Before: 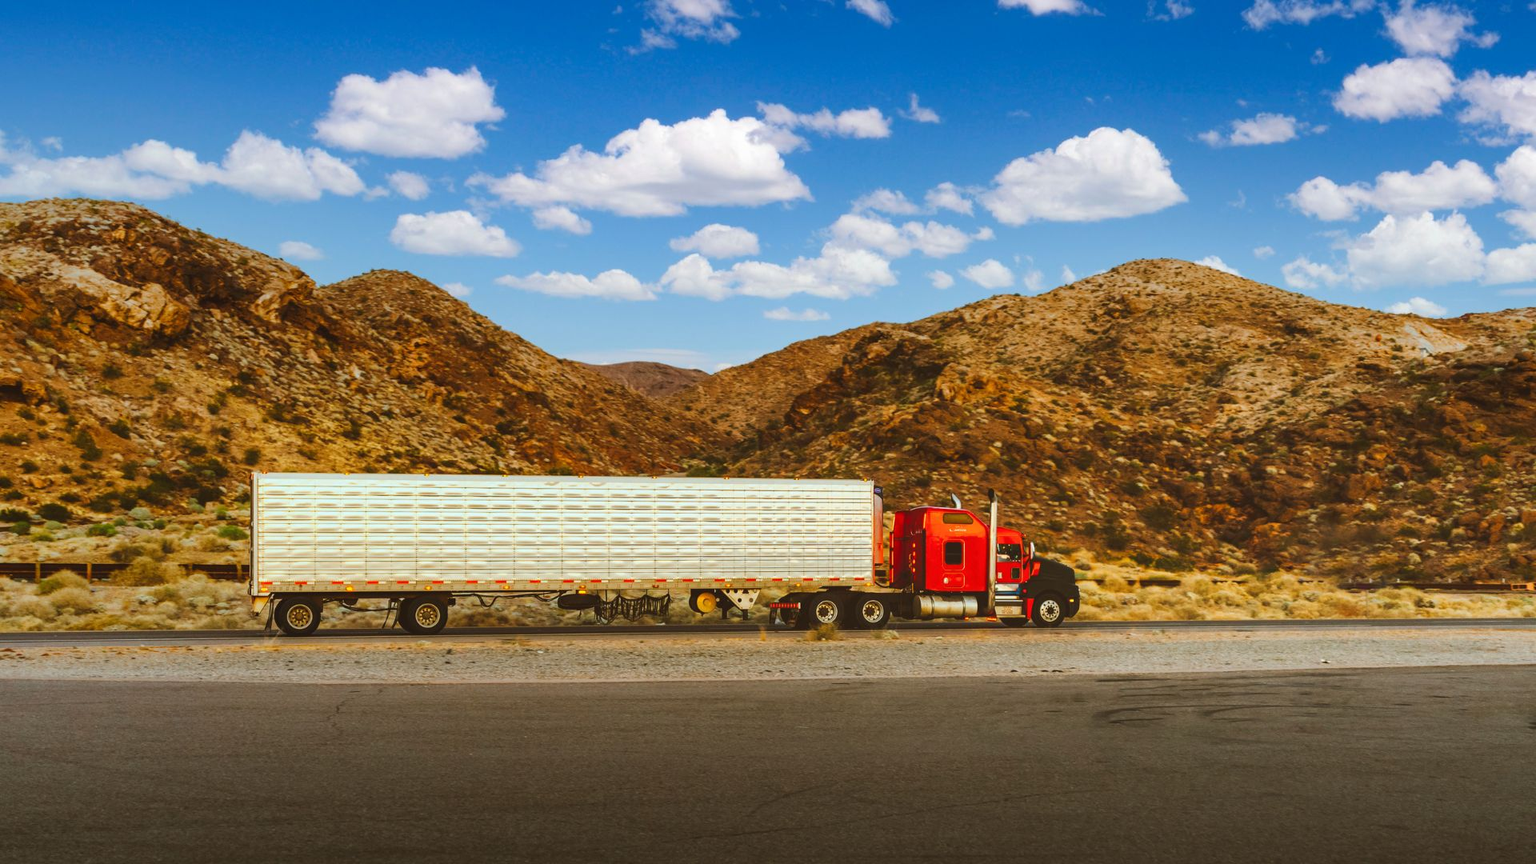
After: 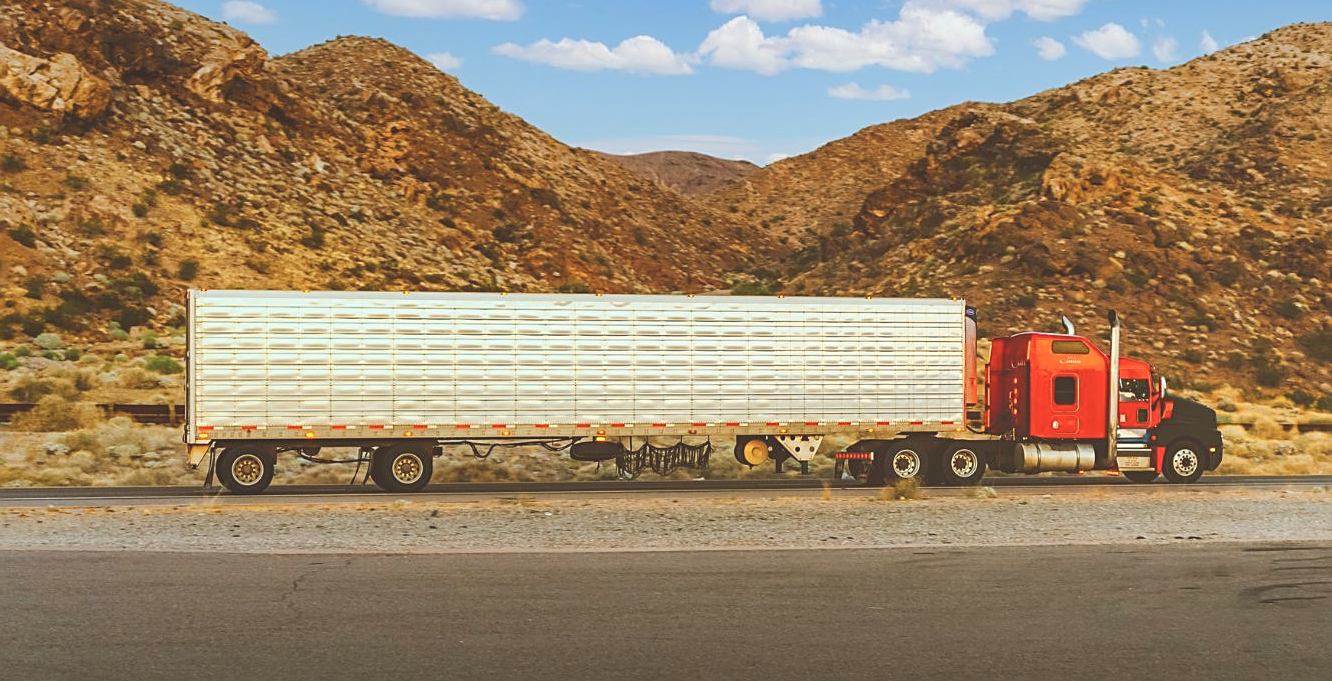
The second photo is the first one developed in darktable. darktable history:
crop: left 6.638%, top 27.916%, right 23.944%, bottom 8.97%
sharpen: on, module defaults
tone curve: curves: ch0 [(0, 0.137) (1, 1)], preserve colors none
